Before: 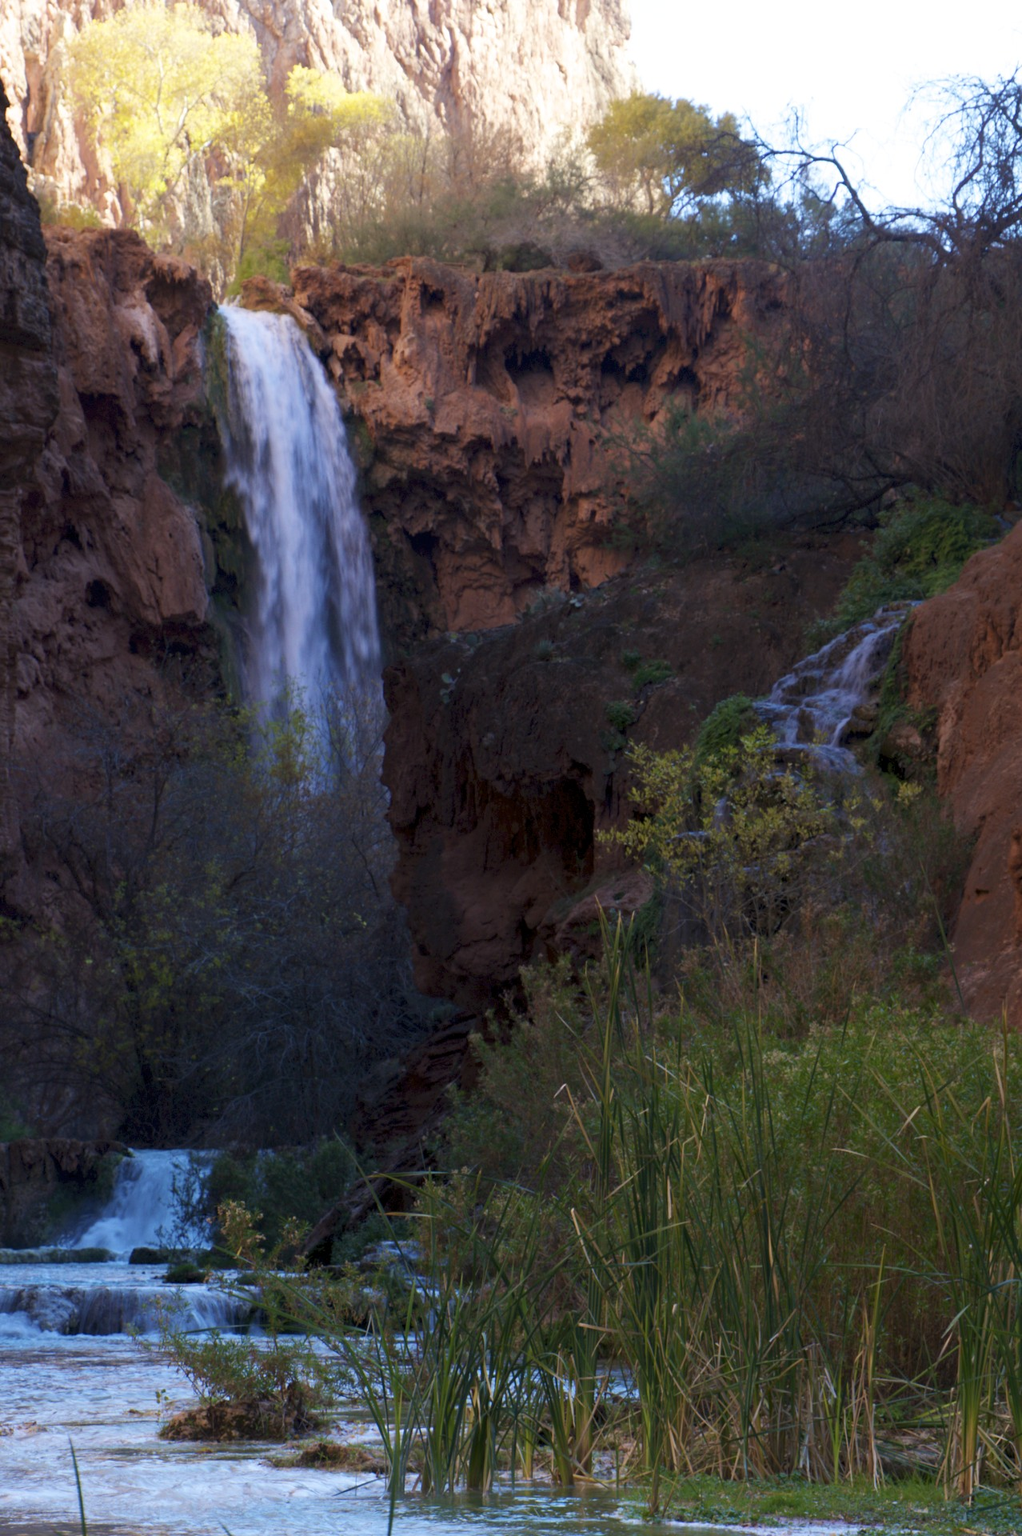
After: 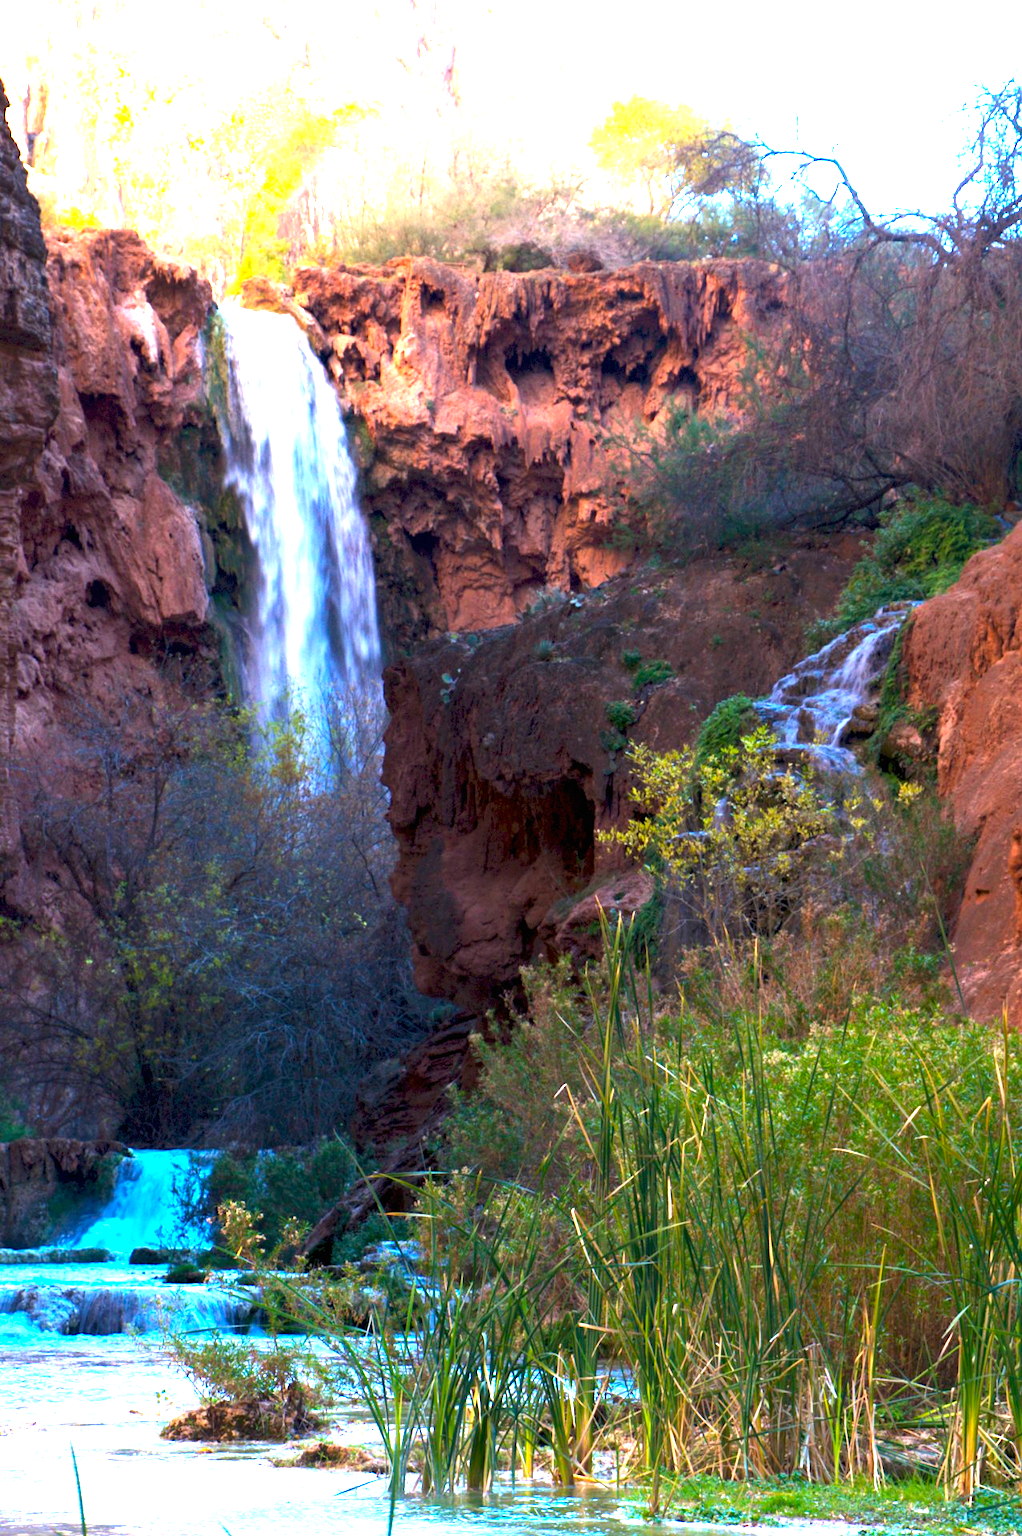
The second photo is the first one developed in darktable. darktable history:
exposure: black level correction 0, exposure 1 EV, compensate exposure bias true, compensate highlight preservation false
color balance rgb: linear chroma grading › shadows -3.629%, linear chroma grading › highlights -4.176%, perceptual saturation grading › global saturation 19.322%, perceptual brilliance grading › global brilliance -17.6%, perceptual brilliance grading › highlights 28.351%, global vibrance 20%
